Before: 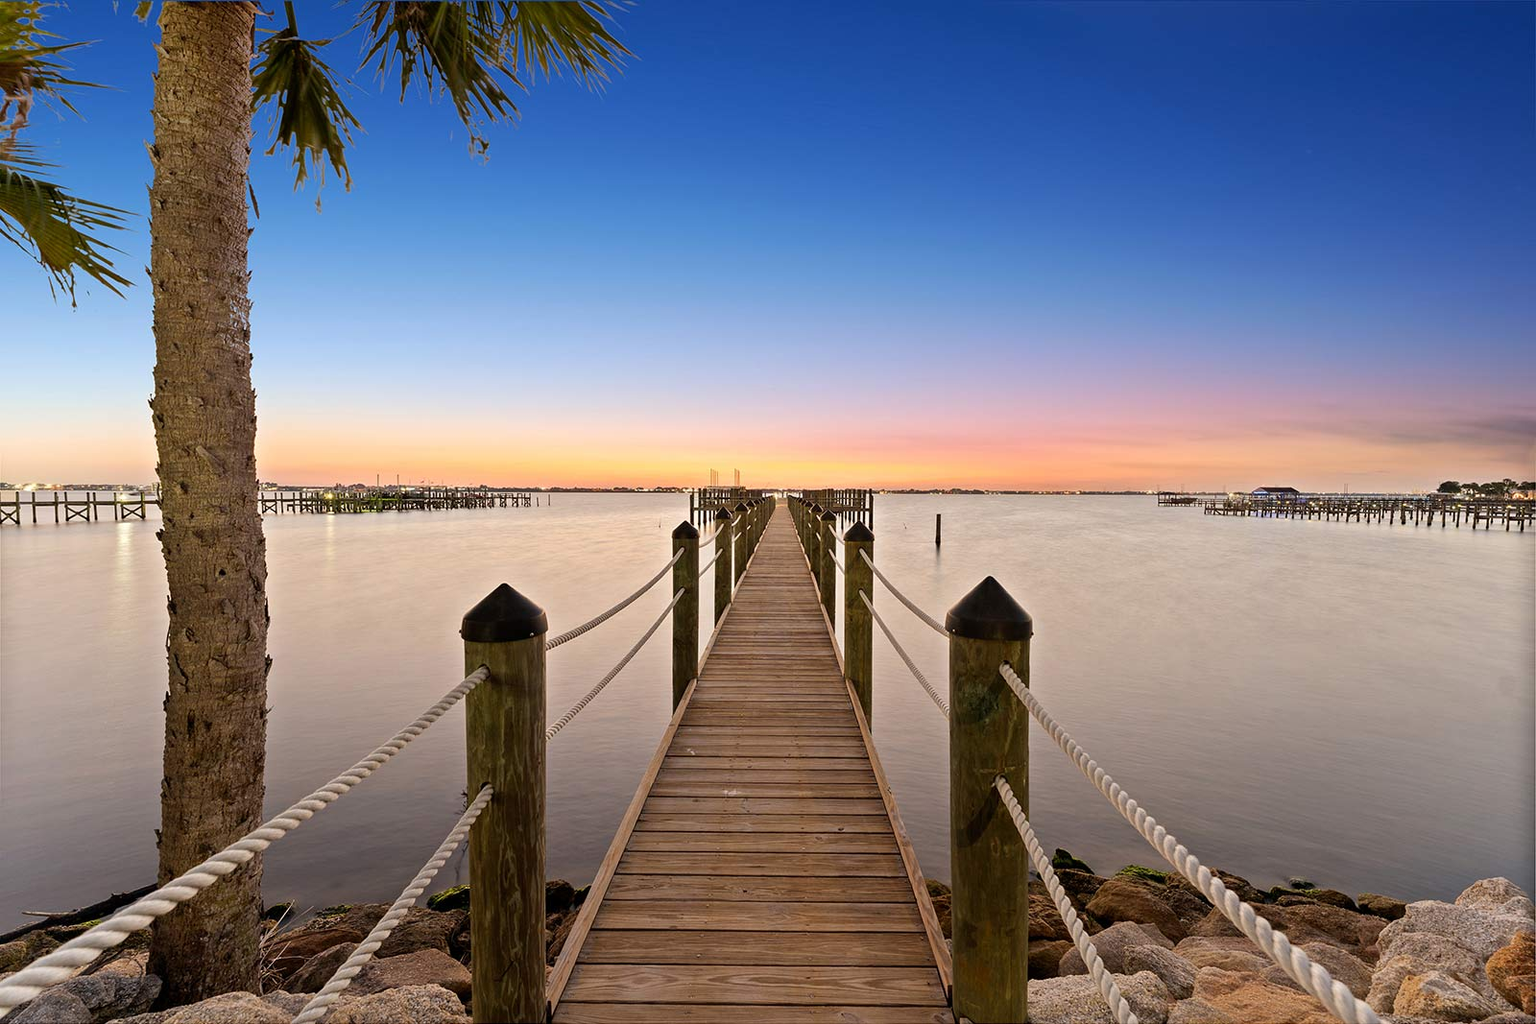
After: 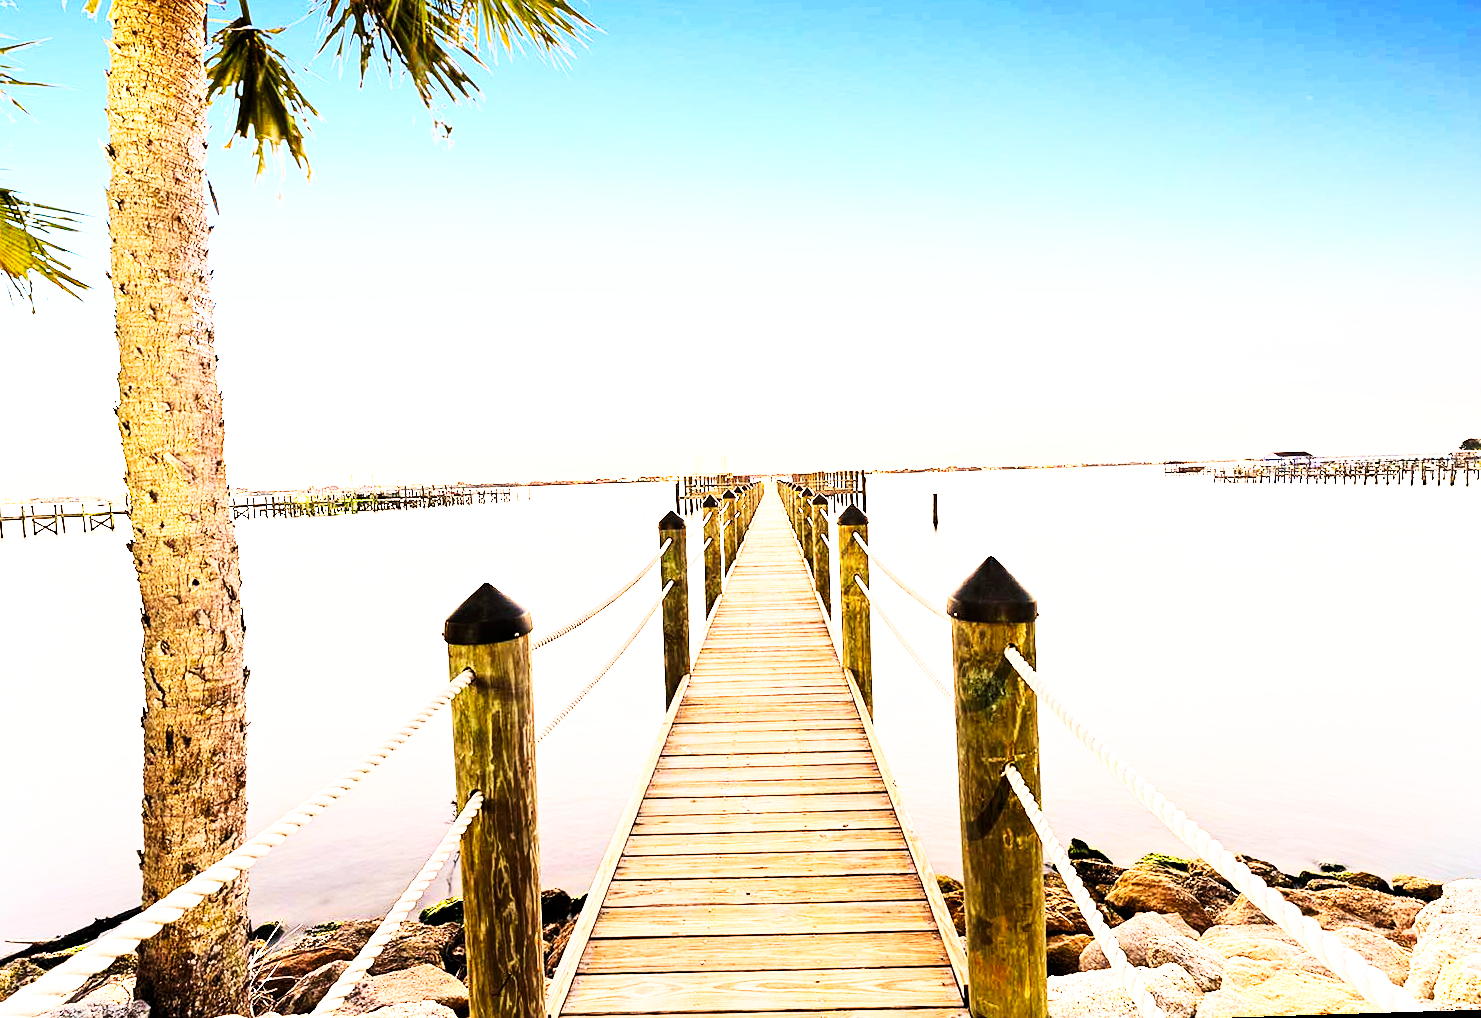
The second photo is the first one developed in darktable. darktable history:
sharpen: amount 0.2
rotate and perspective: rotation -2.22°, lens shift (horizontal) -0.022, automatic cropping off
base curve: curves: ch0 [(0, 0) (0.007, 0.004) (0.027, 0.03) (0.046, 0.07) (0.207, 0.54) (0.442, 0.872) (0.673, 0.972) (1, 1)], preserve colors none
tone curve: curves: ch0 [(0, 0) (0.004, 0.001) (0.133, 0.078) (0.325, 0.241) (0.832, 0.917) (1, 1)], color space Lab, linked channels, preserve colors none
crop: left 3.305%, top 6.436%, right 6.389%, bottom 3.258%
exposure: exposure 1.5 EV, compensate highlight preservation false
